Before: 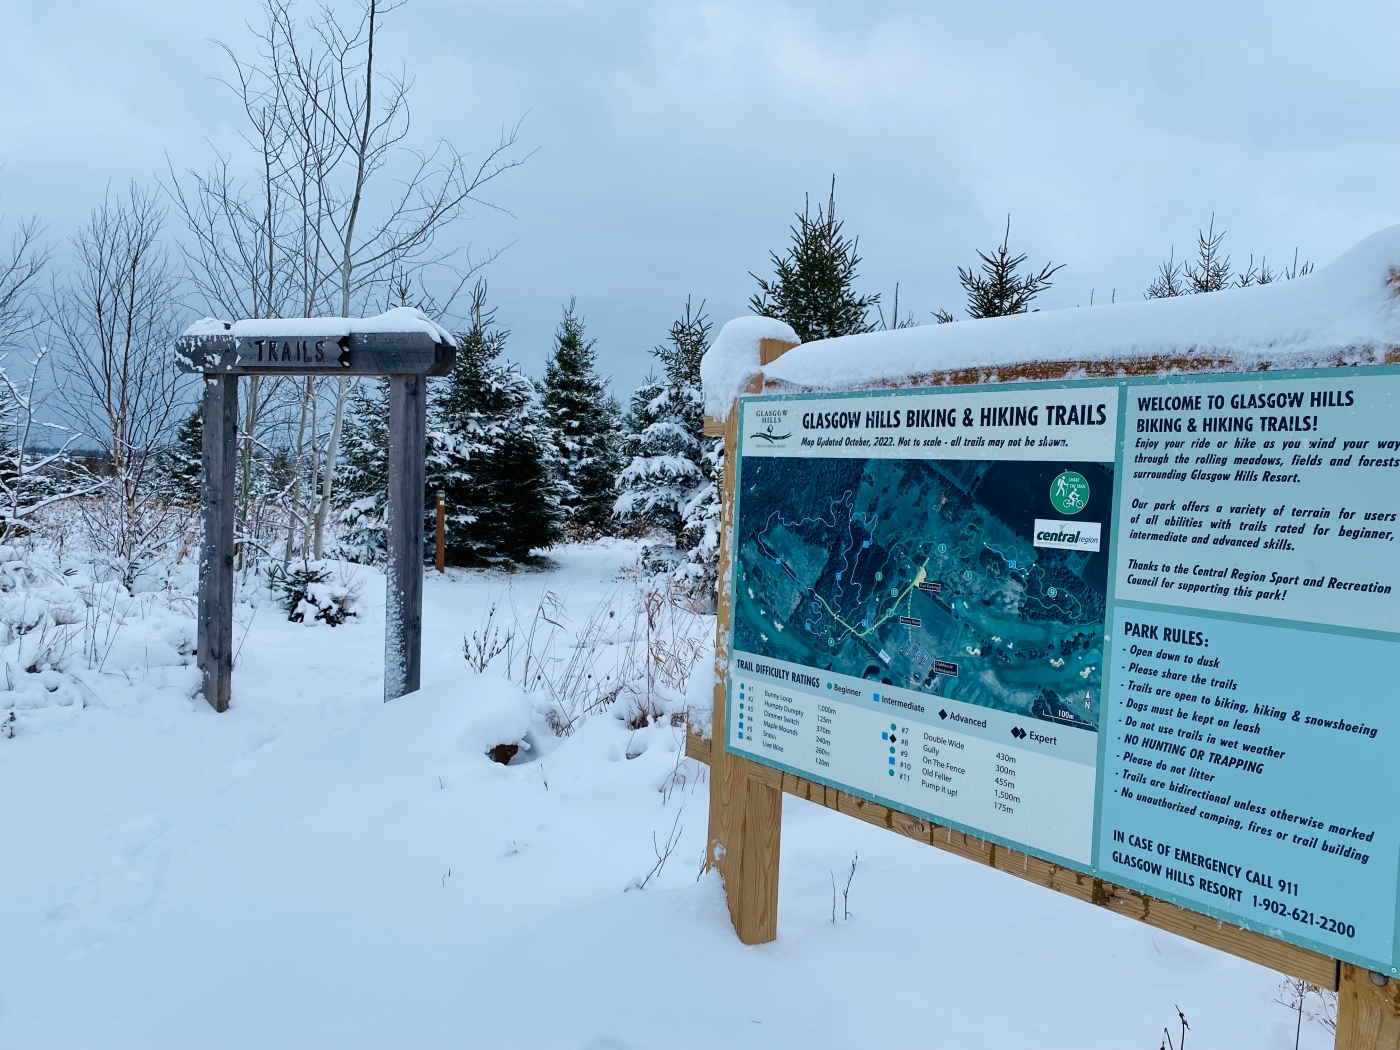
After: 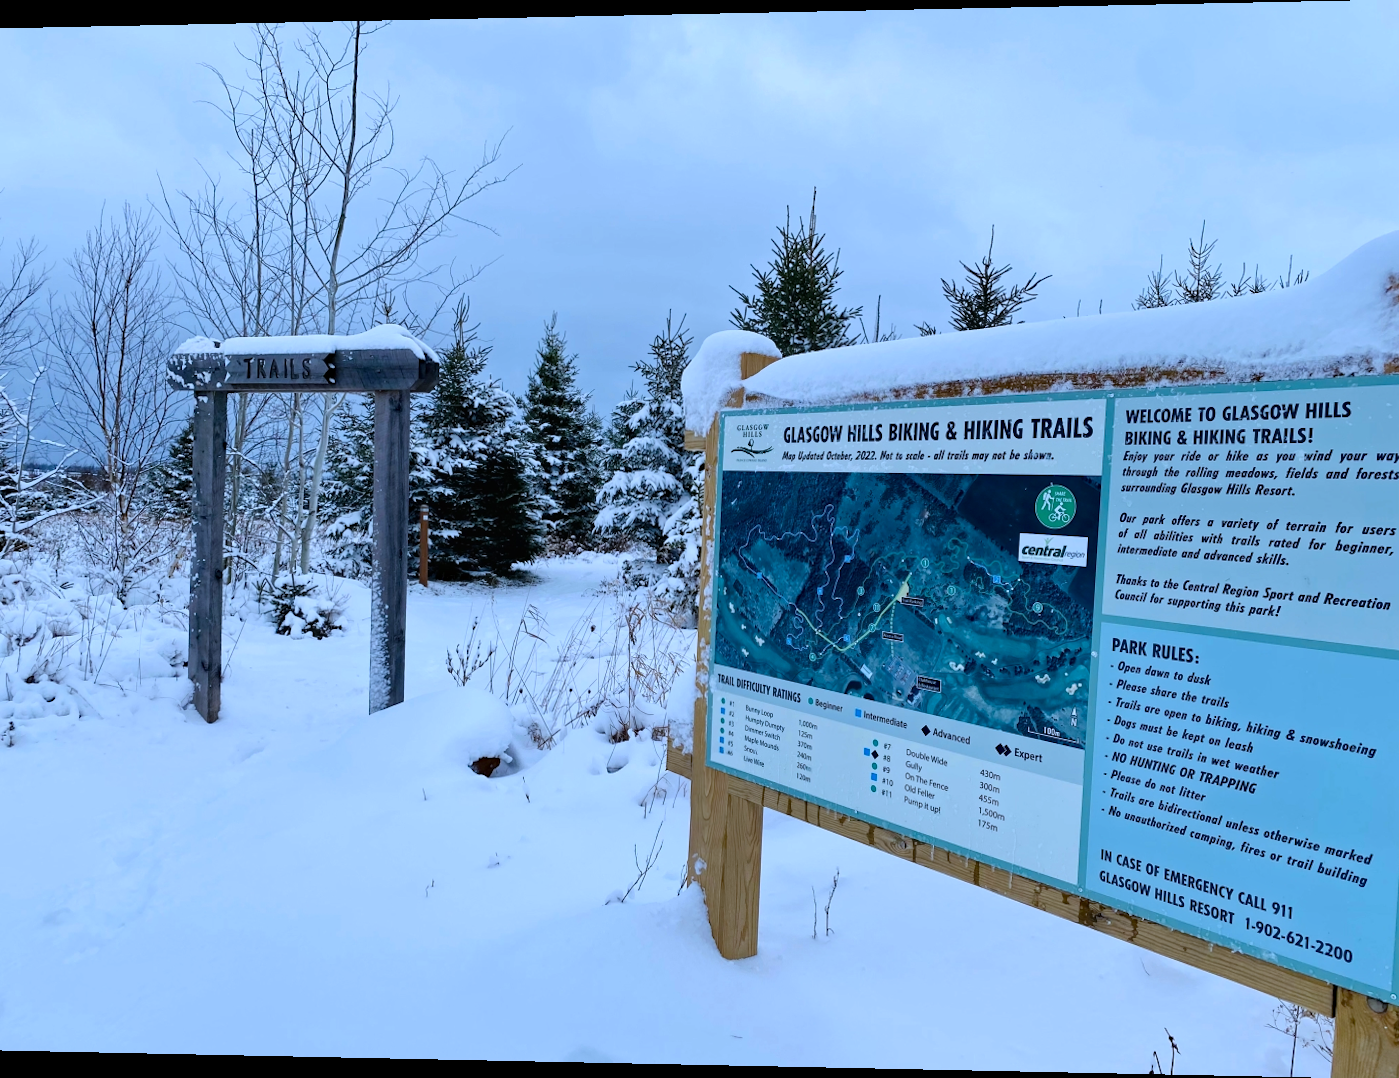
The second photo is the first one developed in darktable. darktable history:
haze removal: compatibility mode true, adaptive false
white balance: red 0.926, green 1.003, blue 1.133
rotate and perspective: lens shift (horizontal) -0.055, automatic cropping off
